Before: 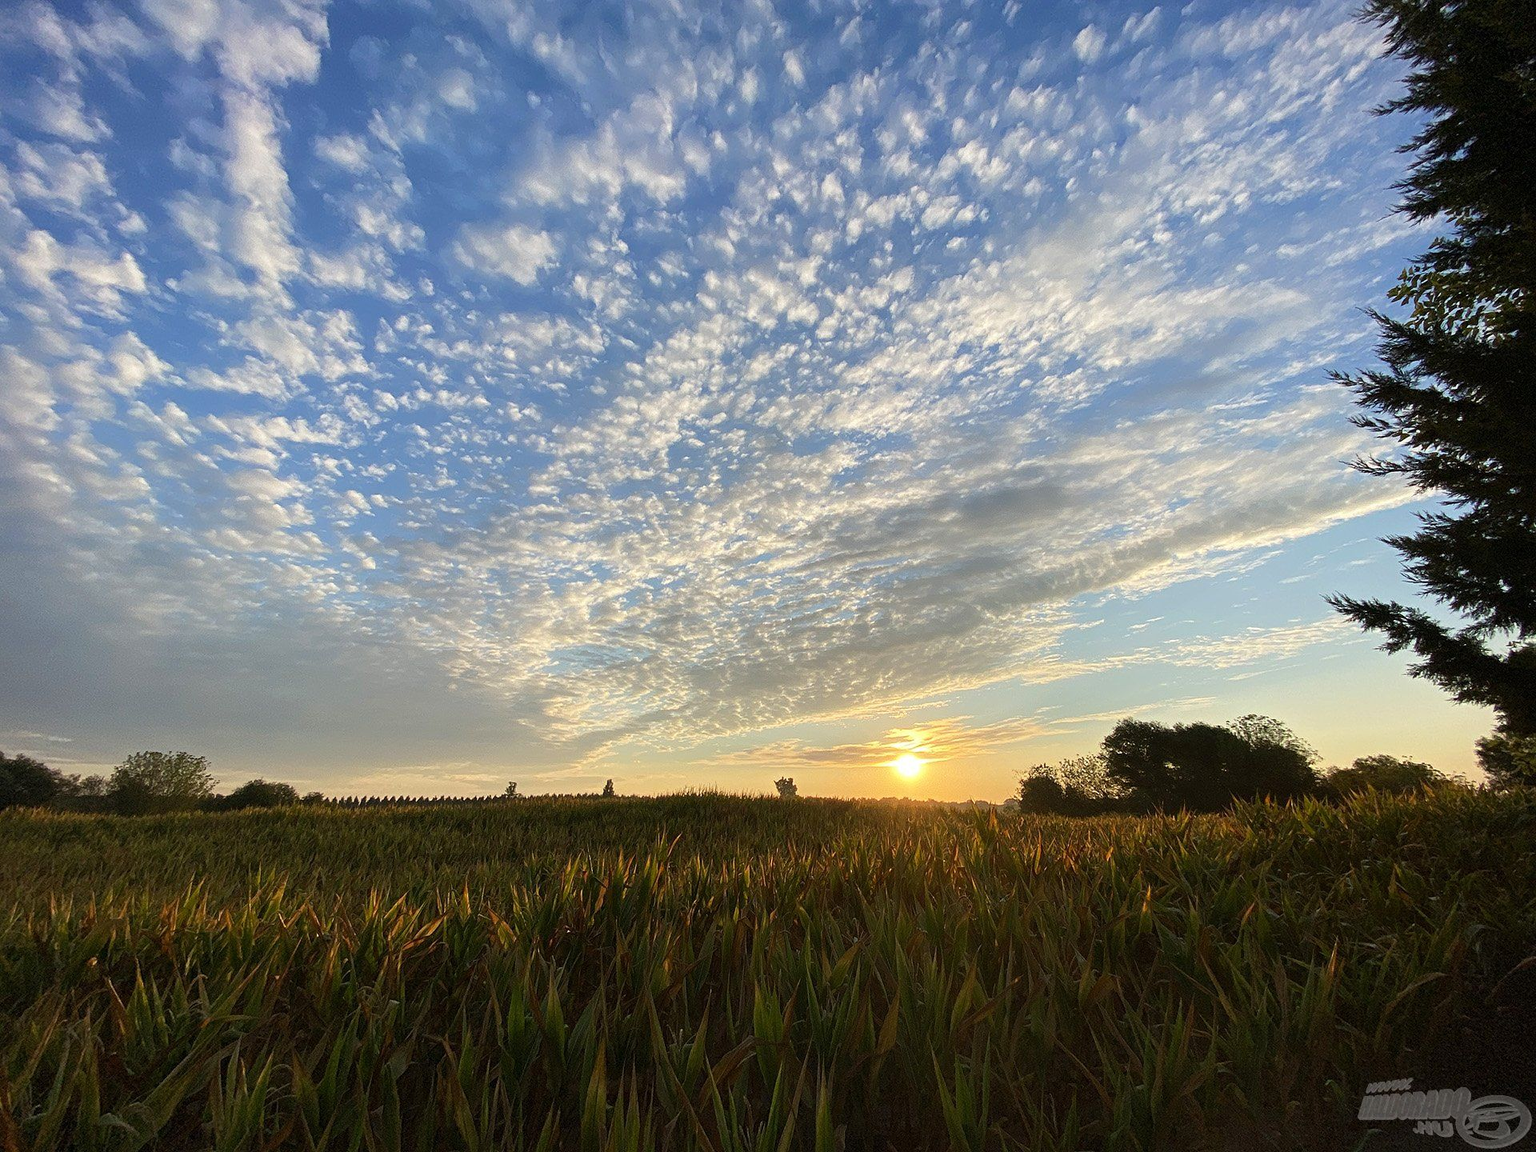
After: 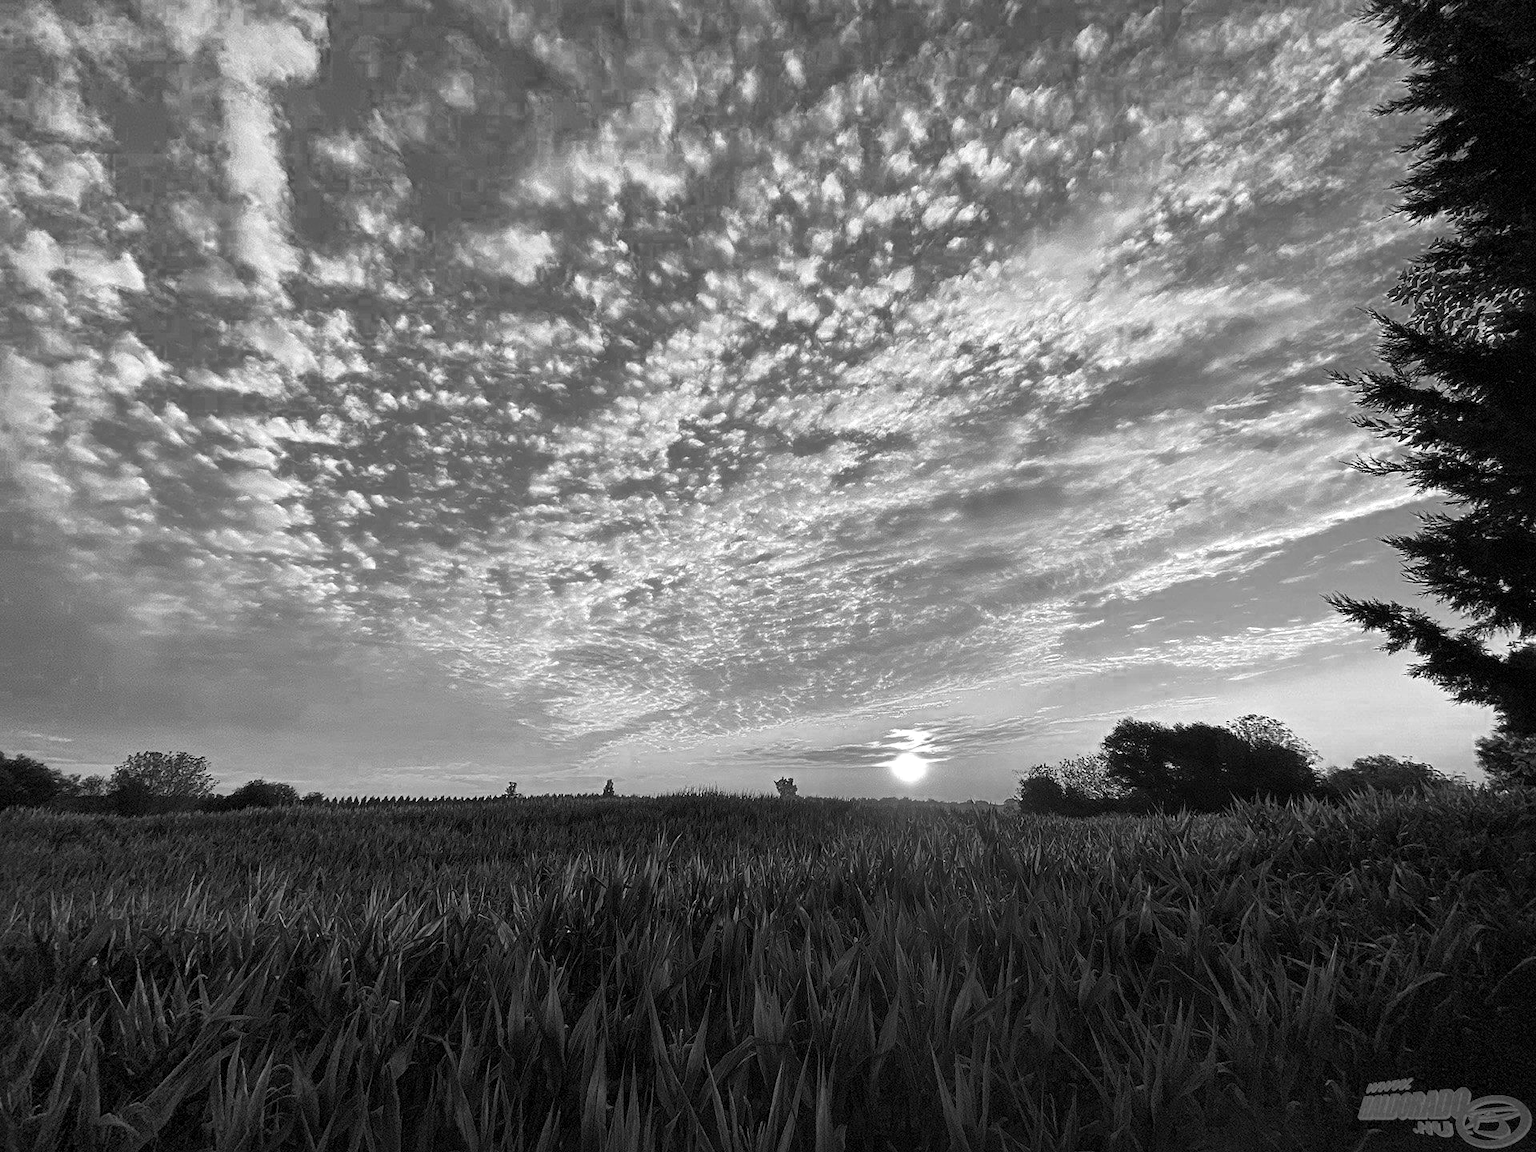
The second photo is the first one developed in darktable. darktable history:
local contrast: mode bilateral grid, contrast 20, coarseness 50, detail 141%, midtone range 0.2
color zones: curves: ch0 [(0.002, 0.589) (0.107, 0.484) (0.146, 0.249) (0.217, 0.352) (0.309, 0.525) (0.39, 0.404) (0.455, 0.169) (0.597, 0.055) (0.724, 0.212) (0.775, 0.691) (0.869, 0.571) (1, 0.587)]; ch1 [(0, 0) (0.143, 0) (0.286, 0) (0.429, 0) (0.571, 0) (0.714, 0) (0.857, 0)]
